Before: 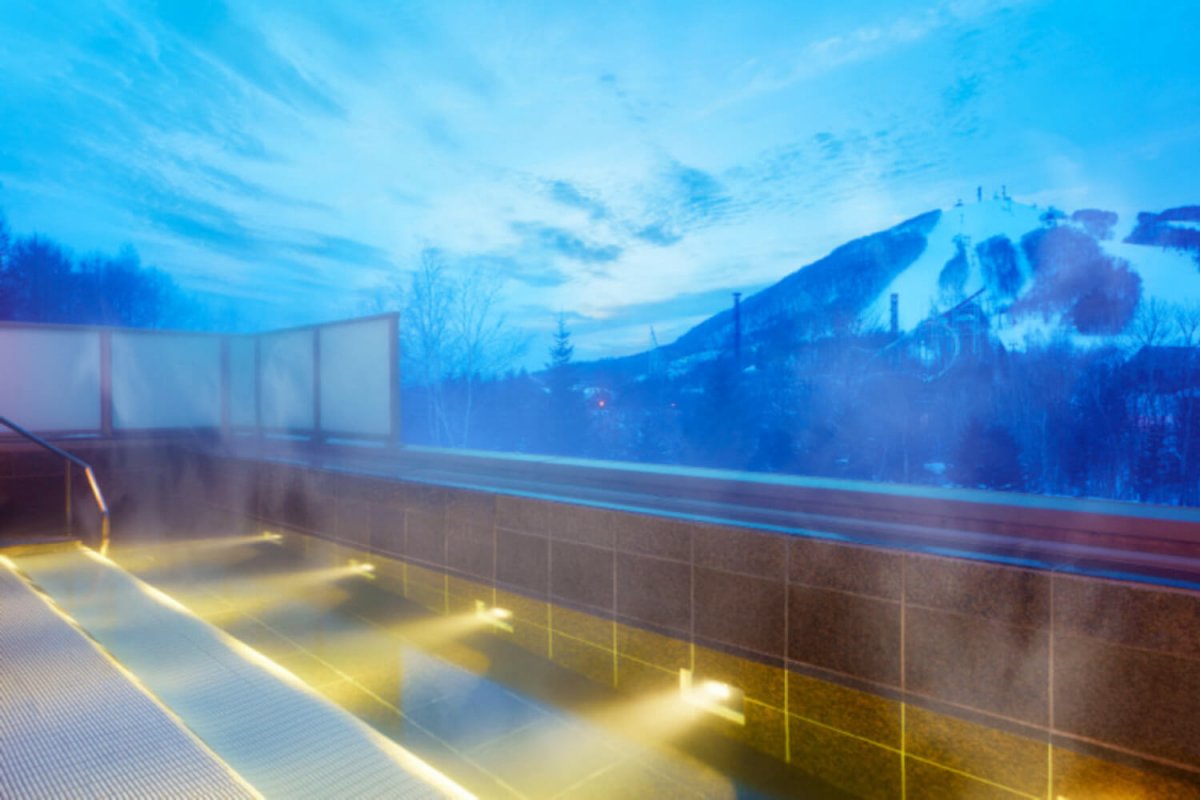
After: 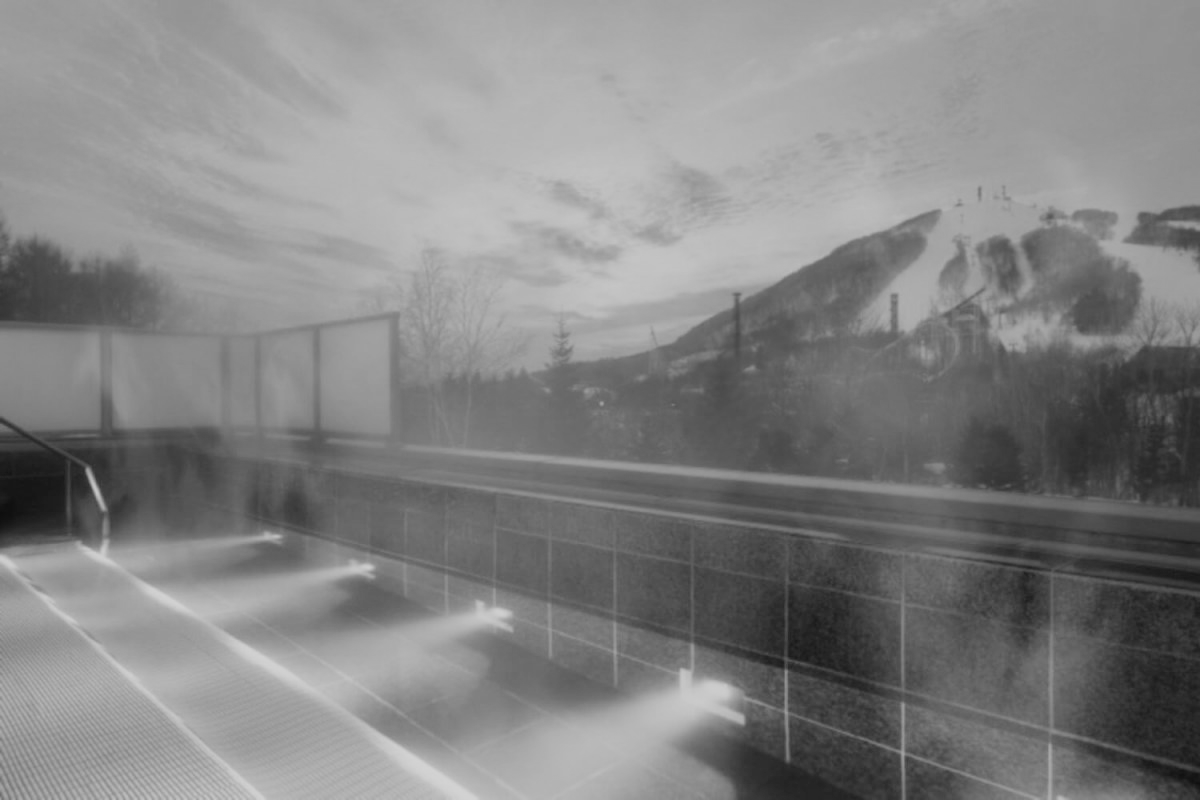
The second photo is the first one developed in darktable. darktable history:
monochrome: size 1
filmic rgb: black relative exposure -7.65 EV, white relative exposure 4.56 EV, hardness 3.61
